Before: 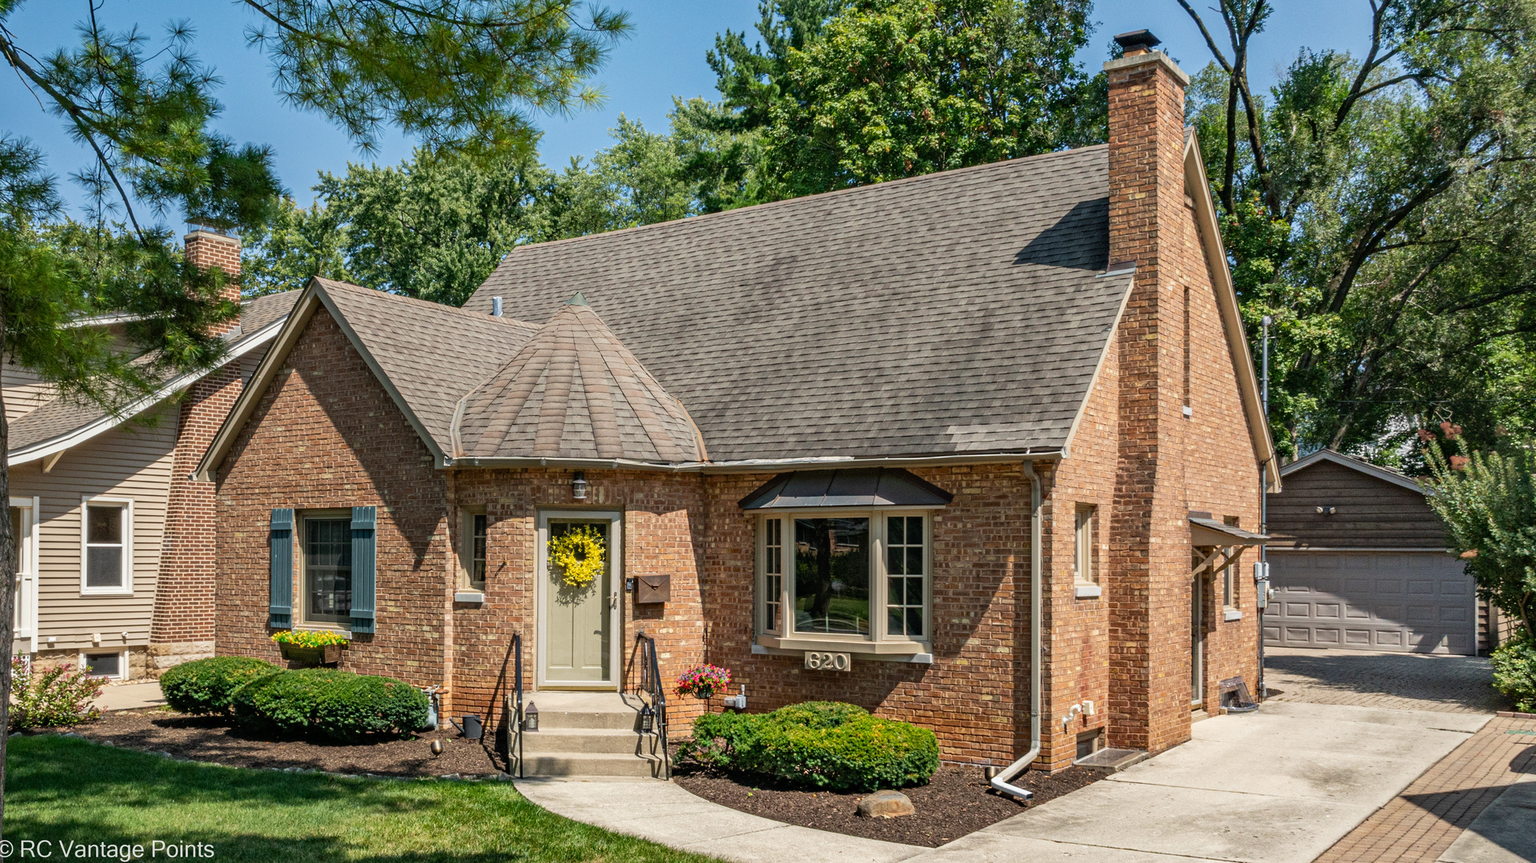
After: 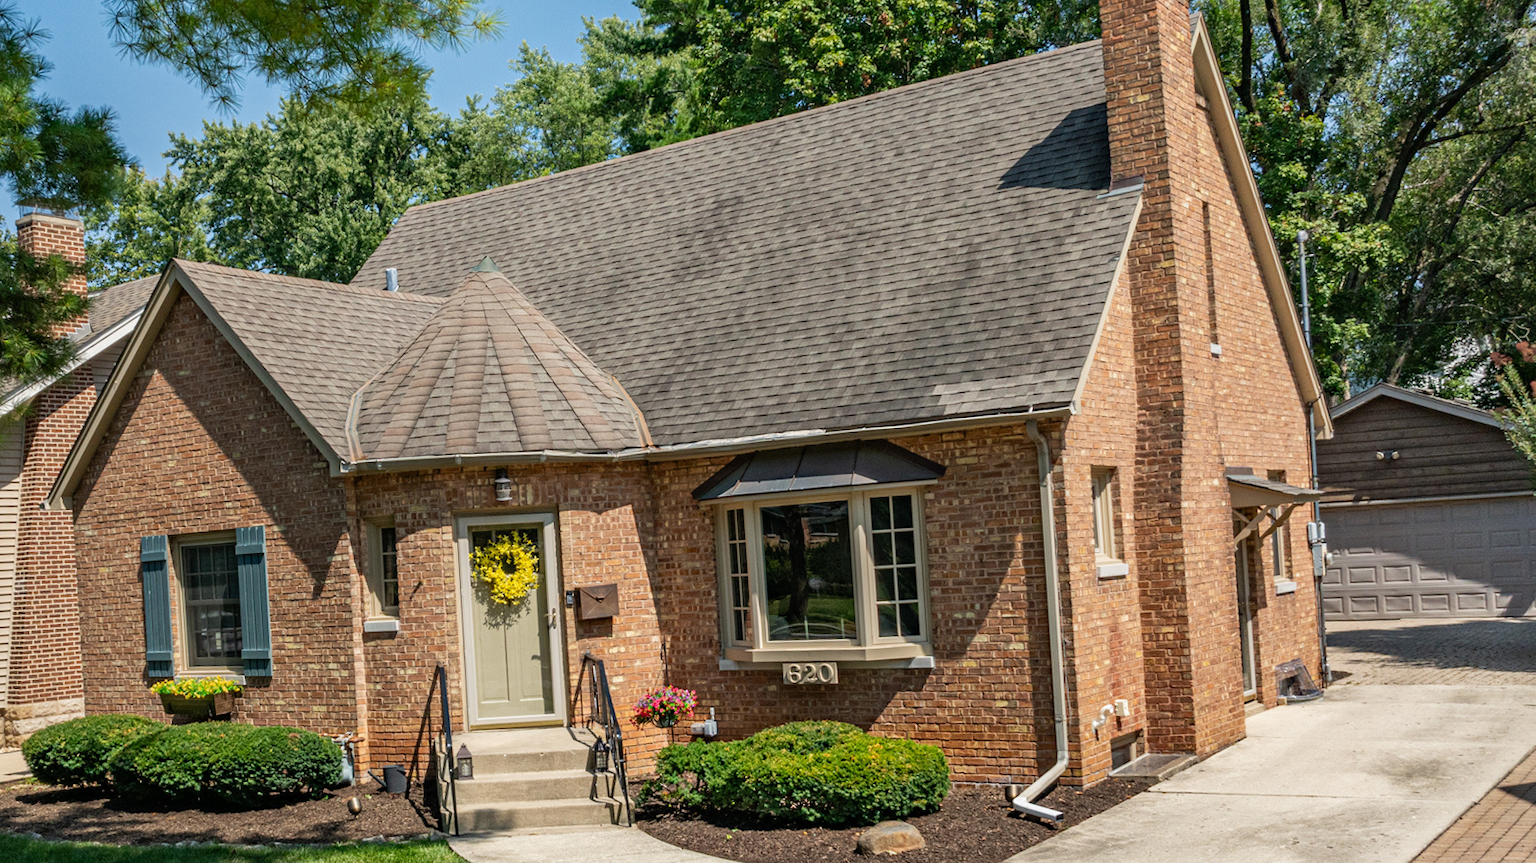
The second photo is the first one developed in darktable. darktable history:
crop and rotate: angle 3.81°, left 5.778%, top 5.71%
